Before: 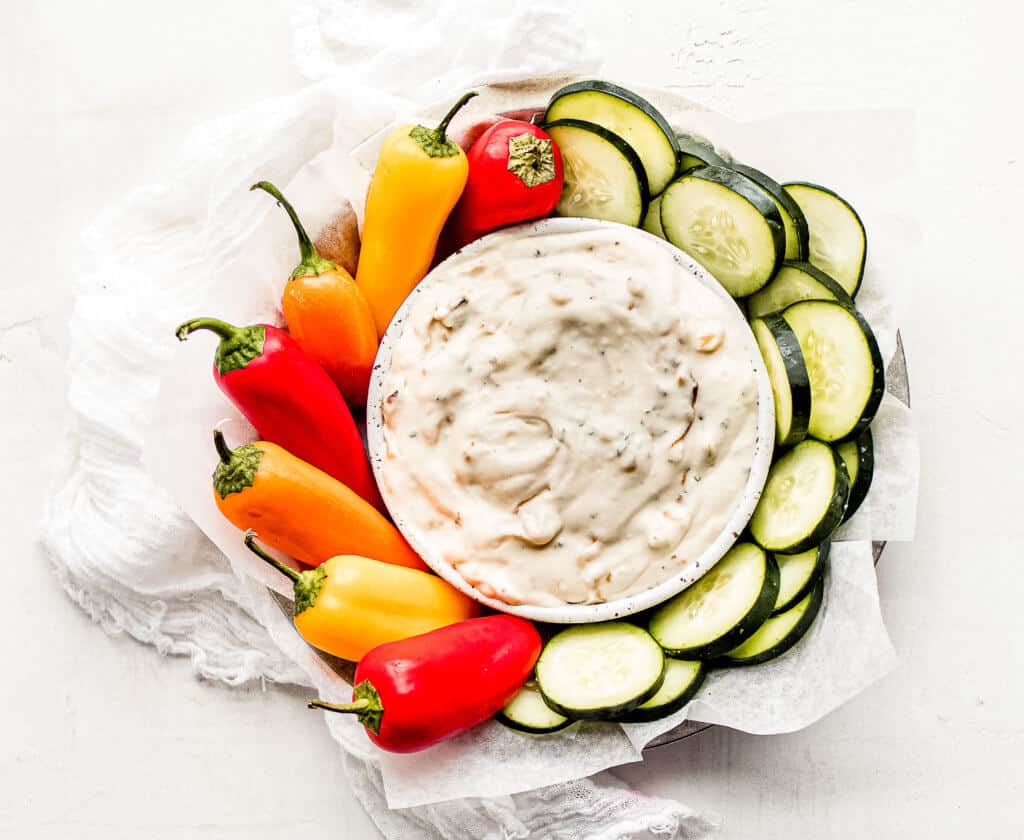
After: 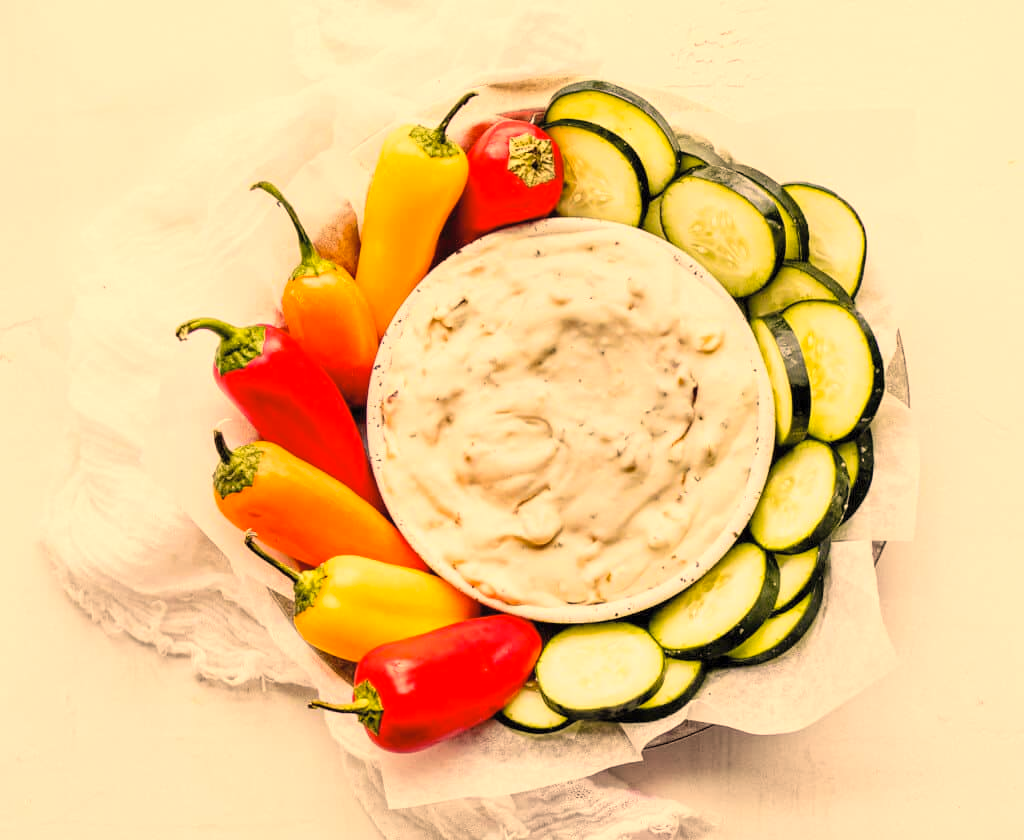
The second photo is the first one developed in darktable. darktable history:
color correction: highlights a* 14.91, highlights b* 31.65
contrast brightness saturation: brightness 0.147
